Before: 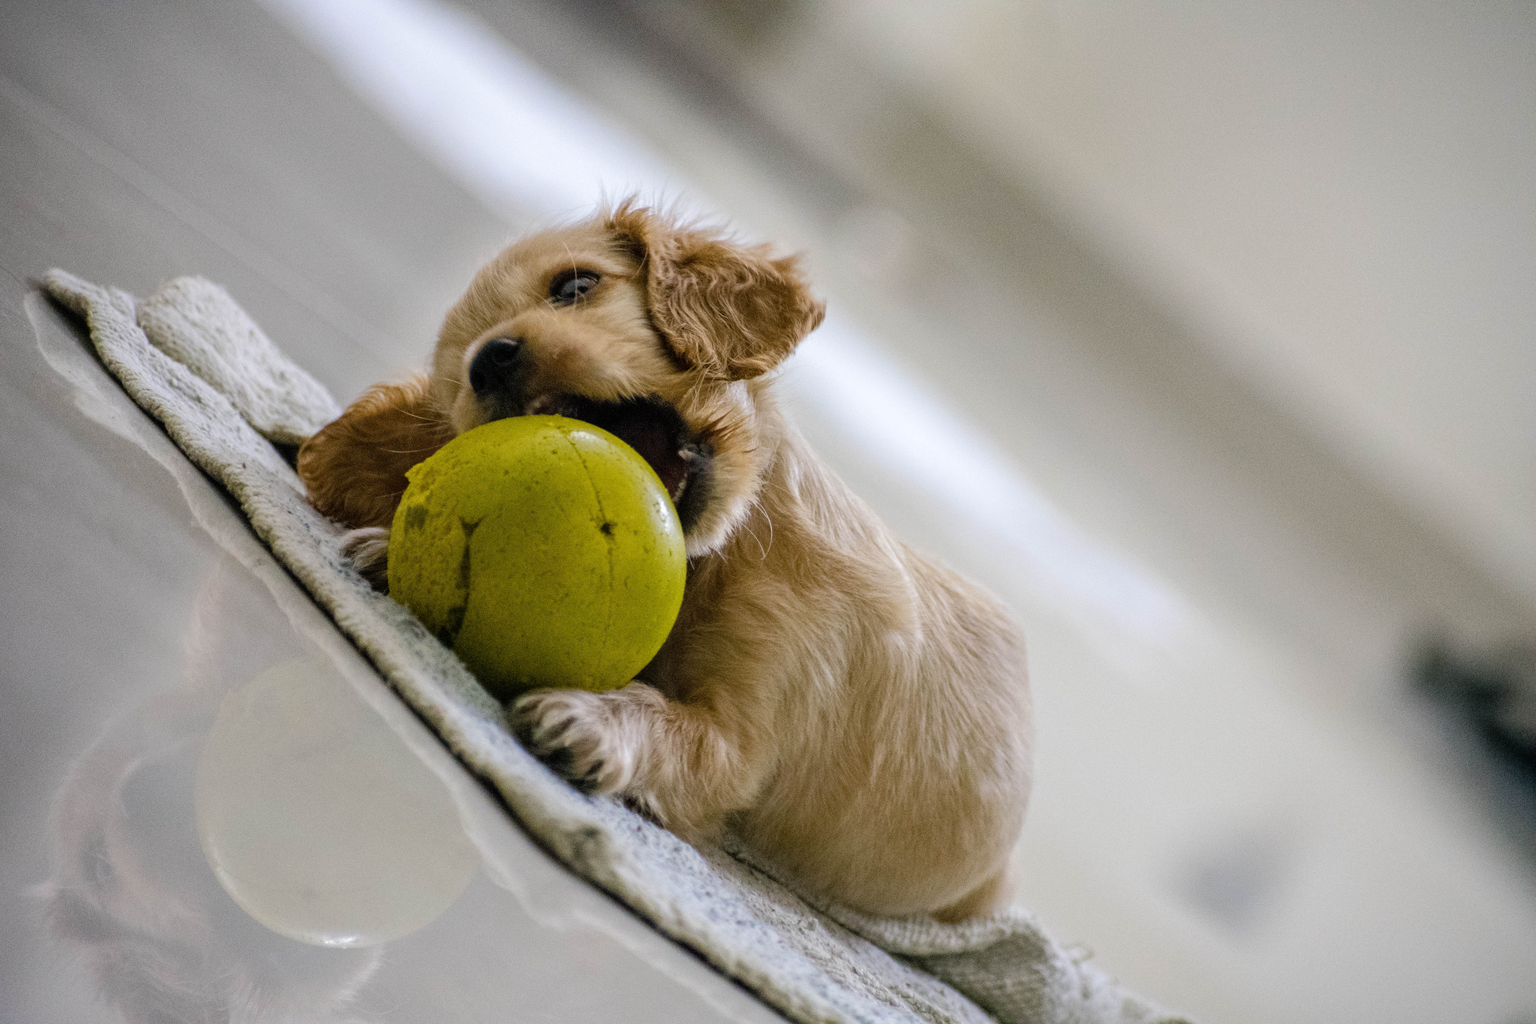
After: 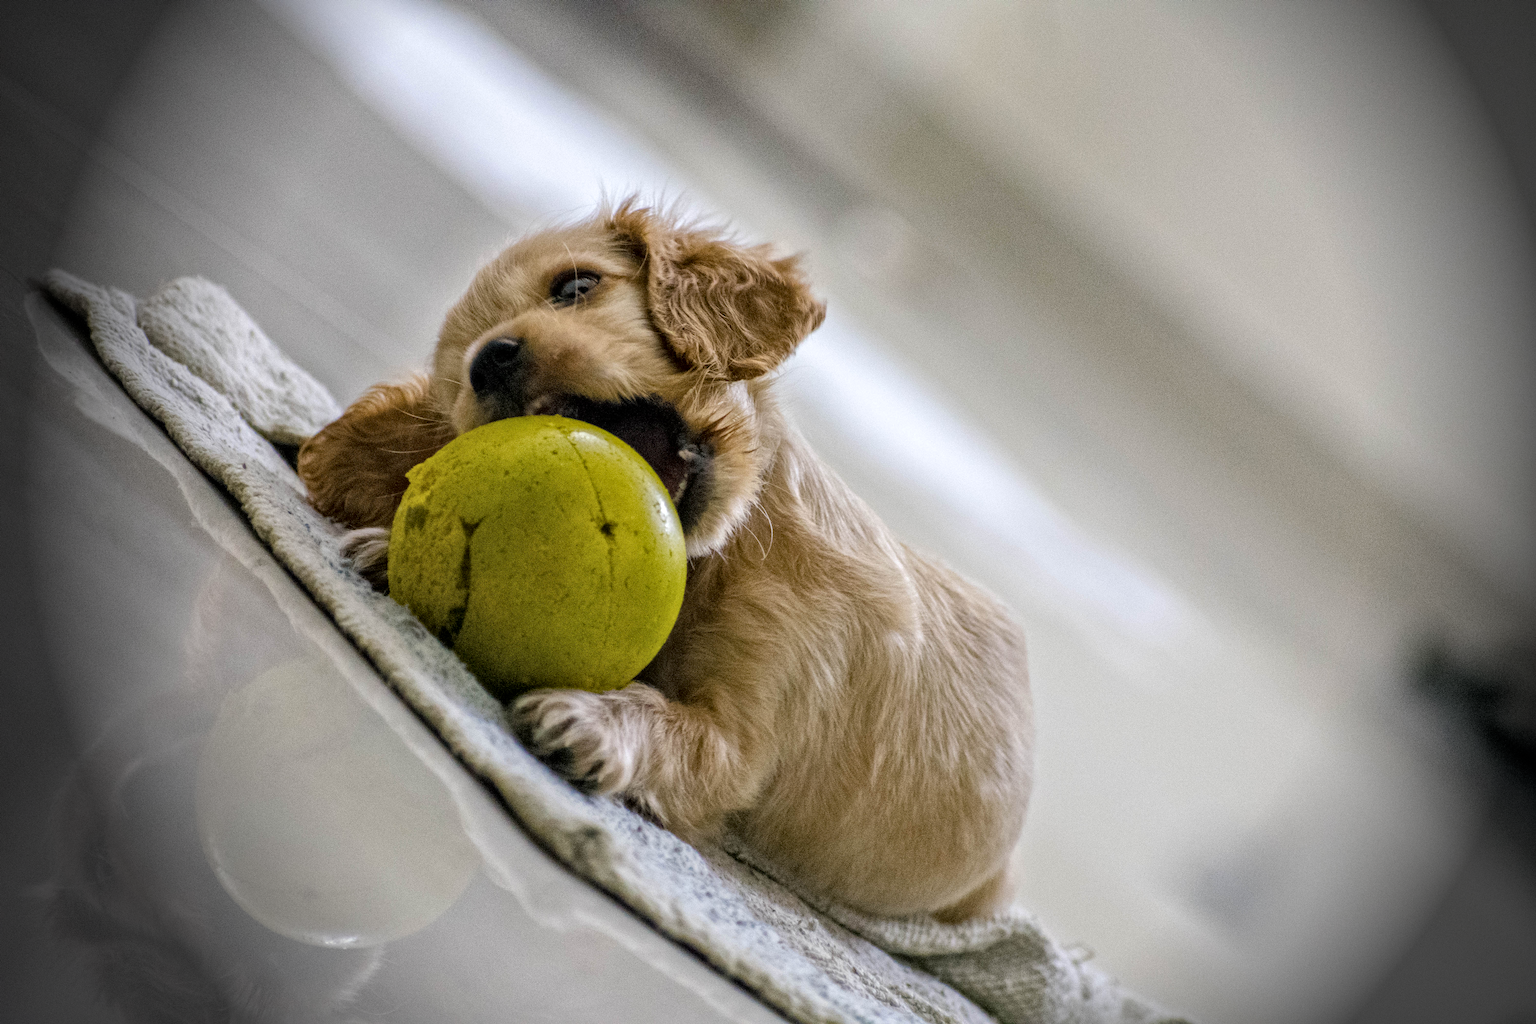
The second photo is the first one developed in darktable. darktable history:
vignetting: fall-off start 76.42%, fall-off radius 27.36%, brightness -0.872, center (0.037, -0.09), width/height ratio 0.971
local contrast: mode bilateral grid, contrast 20, coarseness 50, detail 148%, midtone range 0.2
